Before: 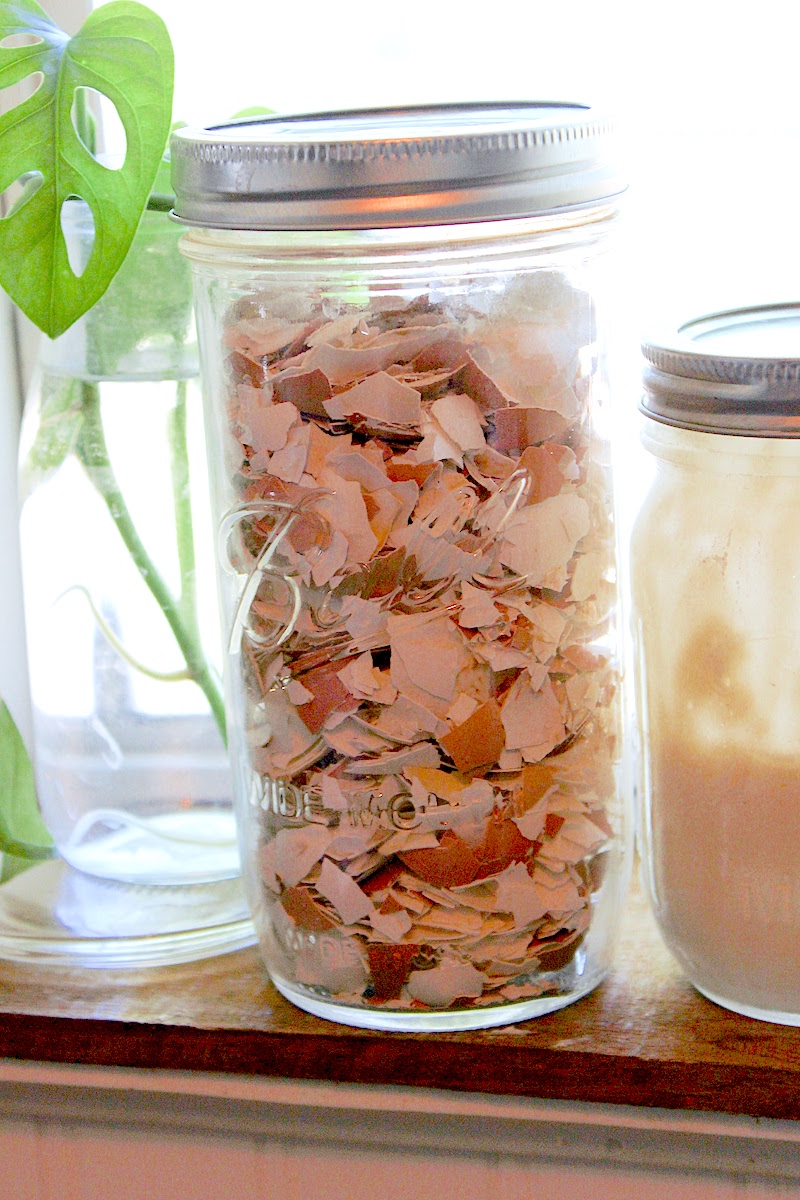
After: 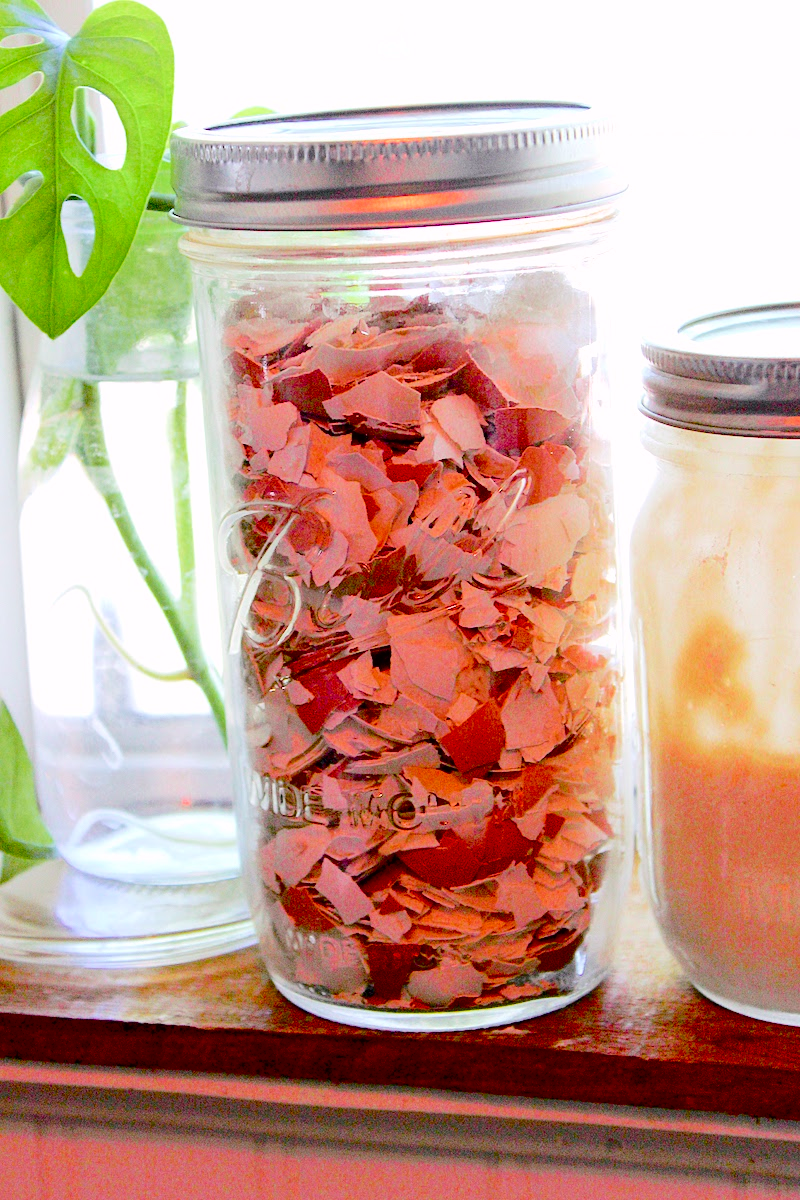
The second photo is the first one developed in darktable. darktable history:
tone curve: curves: ch0 [(0, 0) (0.106, 0.026) (0.275, 0.155) (0.392, 0.314) (0.513, 0.481) (0.657, 0.667) (1, 1)]; ch1 [(0, 0) (0.5, 0.511) (0.536, 0.579) (0.587, 0.69) (1, 1)]; ch2 [(0, 0) (0.5, 0.5) (0.55, 0.552) (0.625, 0.699) (1, 1)], color space Lab, independent channels, preserve colors none
